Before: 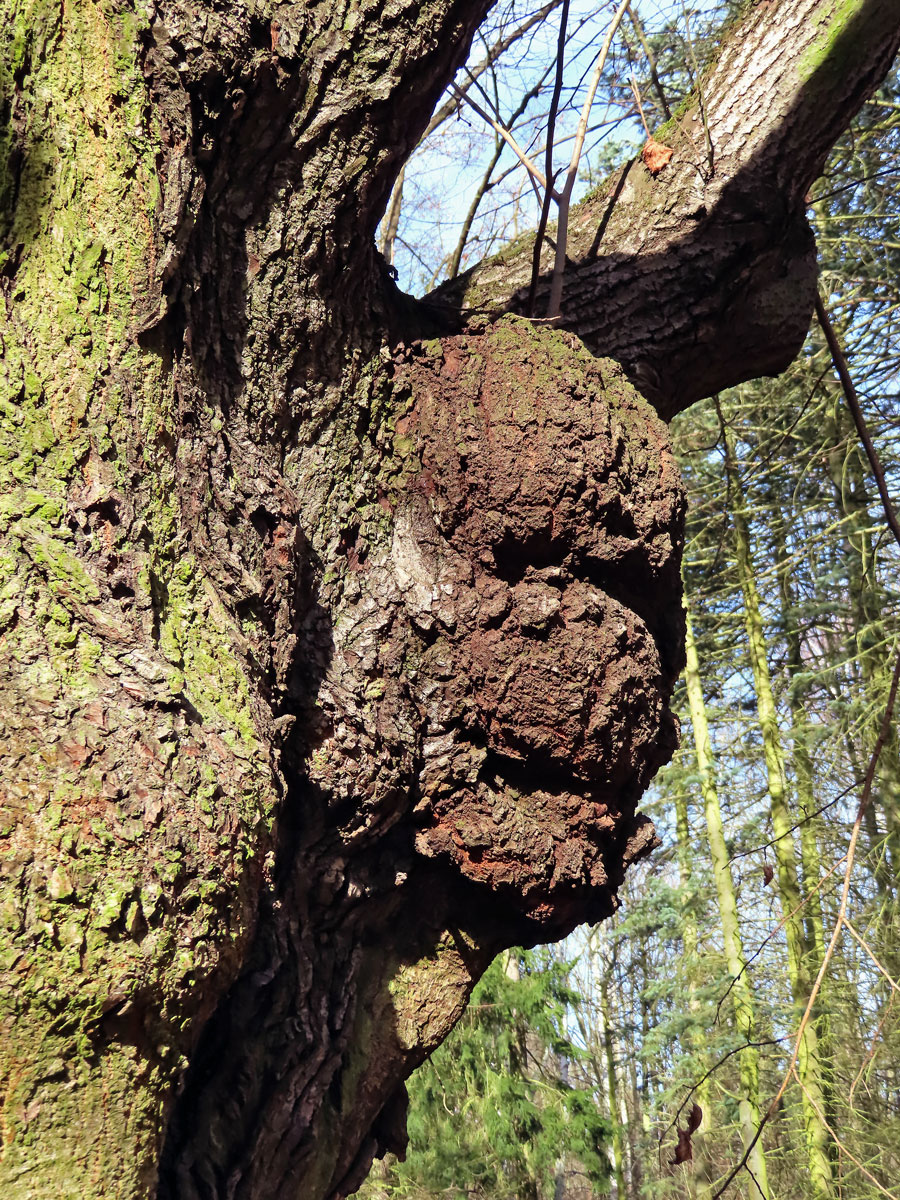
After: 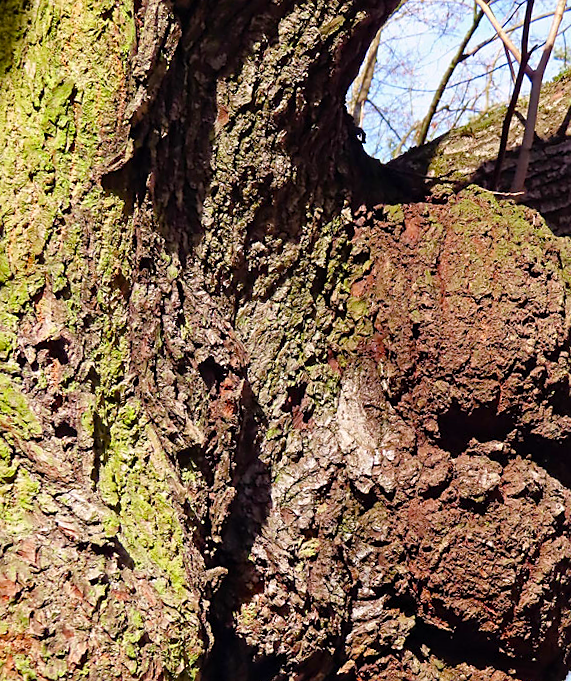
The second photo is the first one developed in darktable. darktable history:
color balance rgb: highlights gain › chroma 1.482%, highlights gain › hue 307.64°, linear chroma grading › global chroma 9.825%, perceptual saturation grading › global saturation 20%, perceptual saturation grading › highlights -25.074%, perceptual saturation grading › shadows 49.91%
exposure: compensate highlight preservation false
crop and rotate: angle -4.68°, left 2.041%, top 7.081%, right 27.773%, bottom 30.171%
sharpen: radius 1.431, amount 0.399, threshold 1.361
